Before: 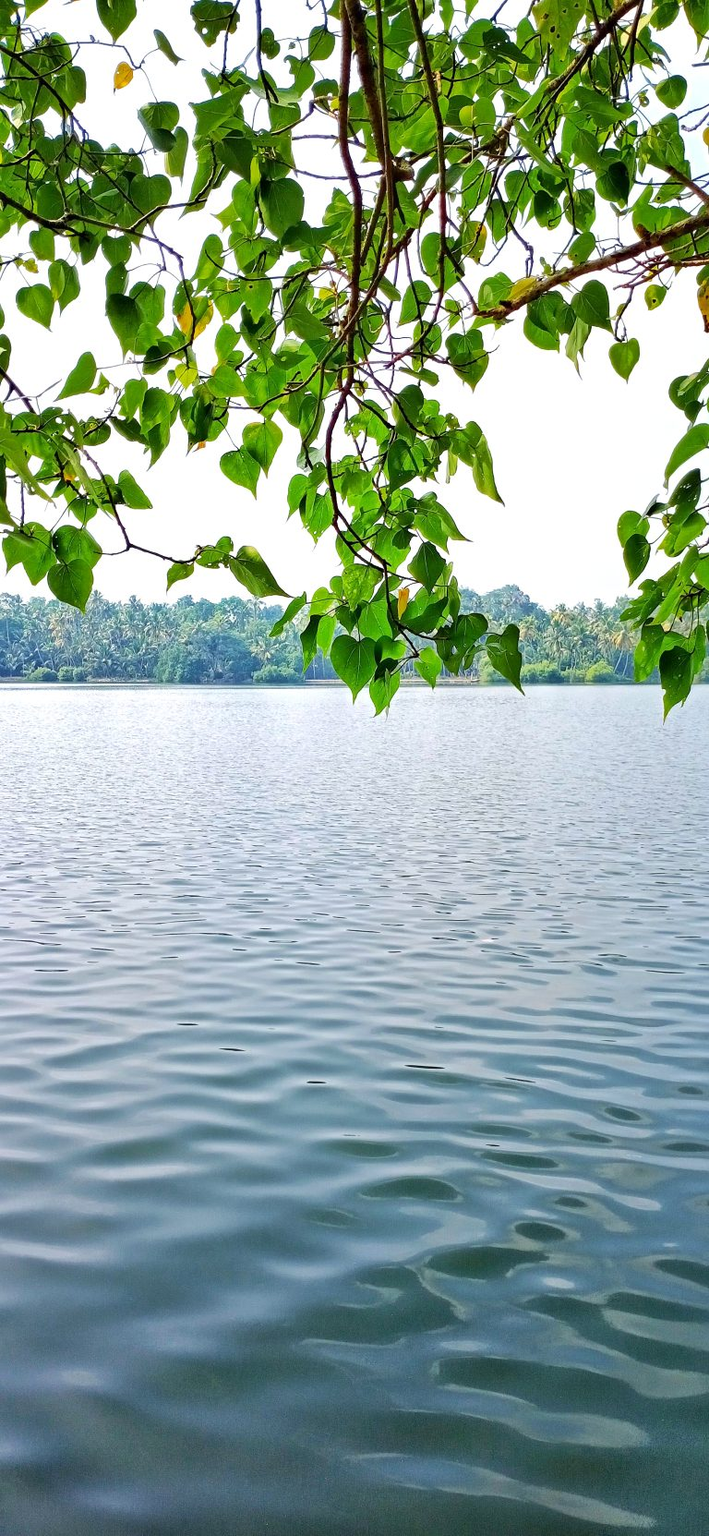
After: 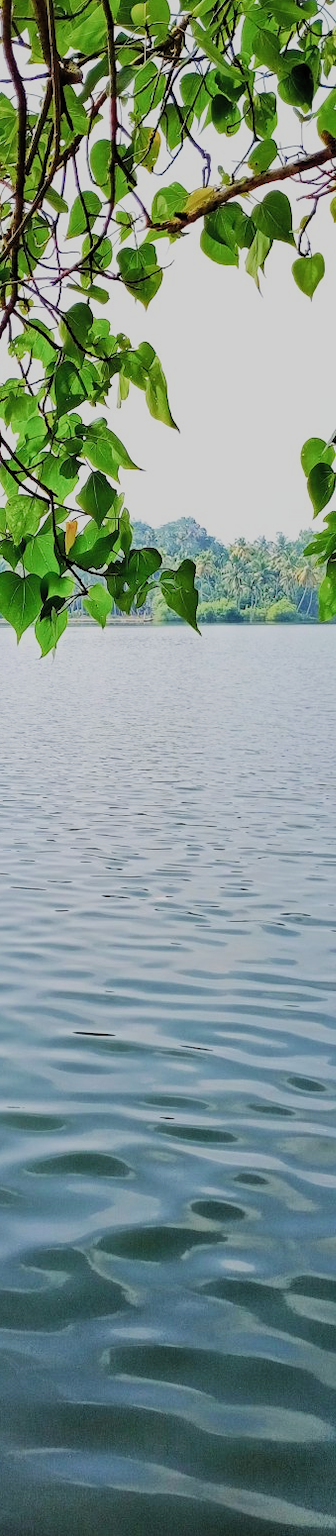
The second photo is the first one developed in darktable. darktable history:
crop: left 47.586%, top 6.733%, right 8.042%
filmic rgb: black relative exposure -7.65 EV, white relative exposure 4.56 EV, hardness 3.61, contrast 1.054, color science v5 (2021), contrast in shadows safe, contrast in highlights safe
